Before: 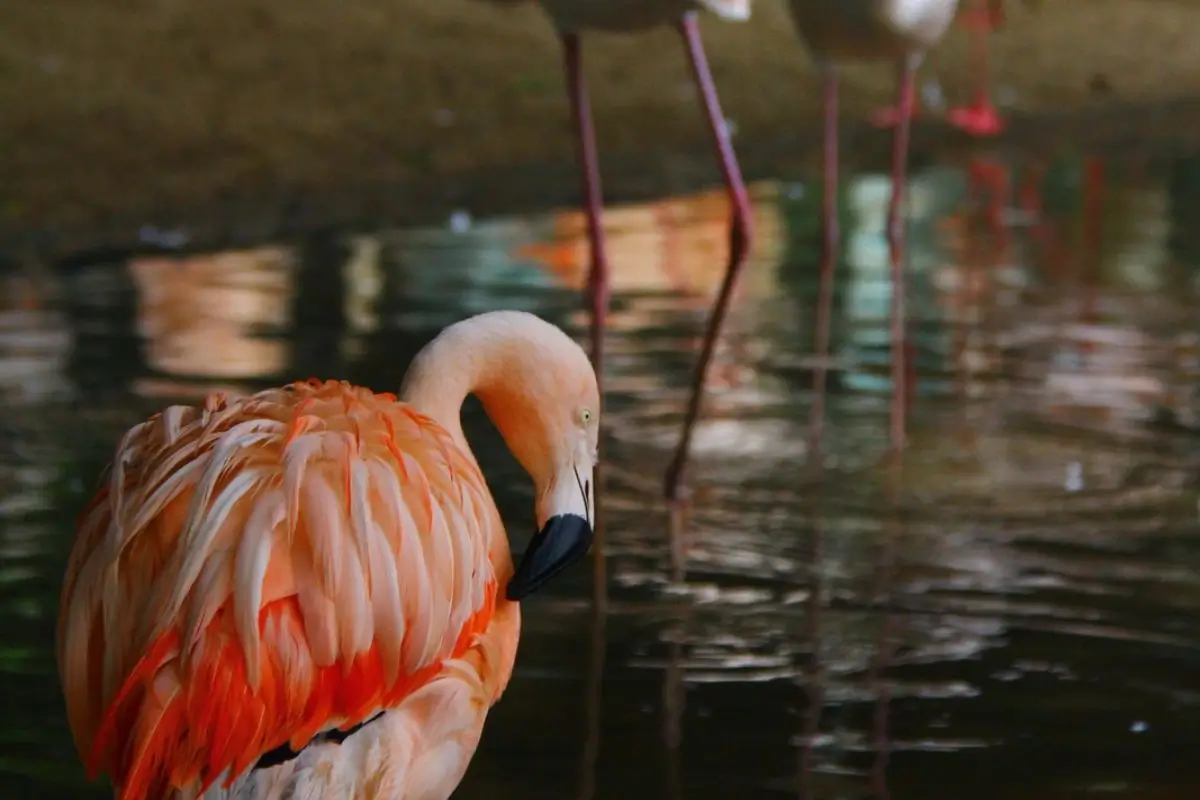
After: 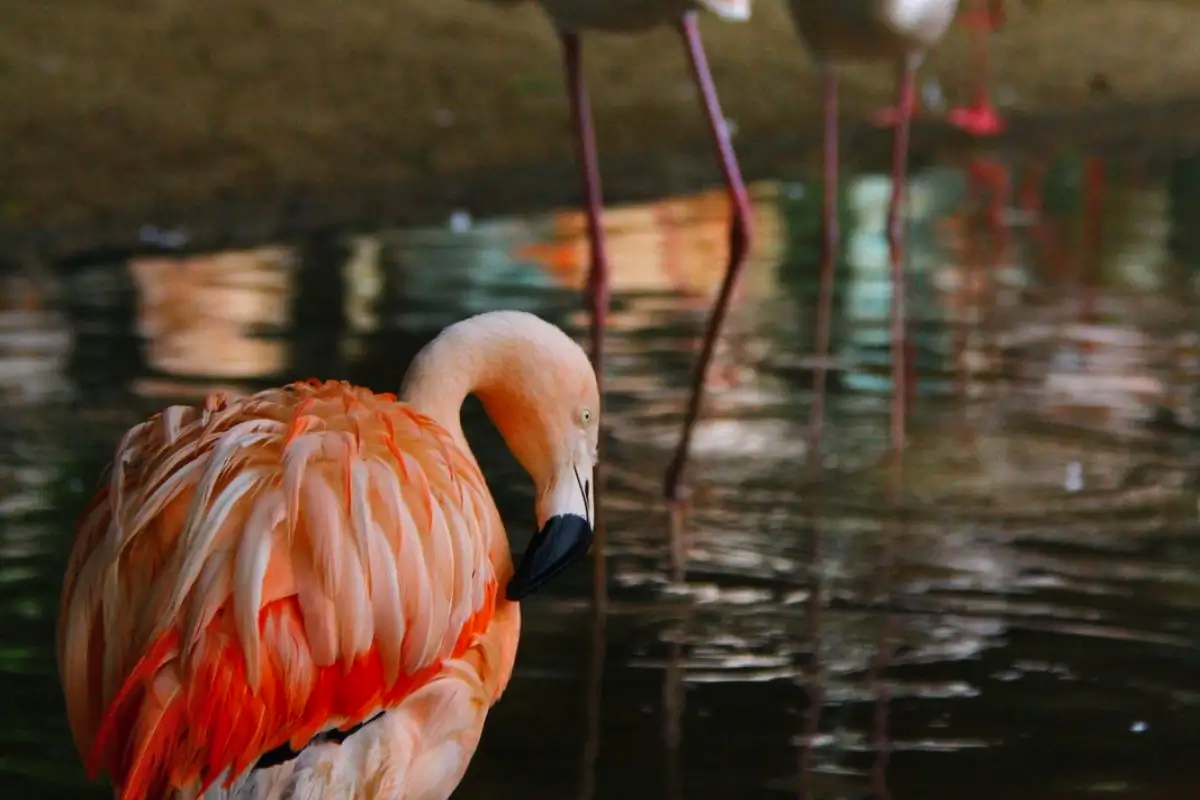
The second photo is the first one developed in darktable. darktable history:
color balance: contrast 10%
shadows and highlights: shadows 32, highlights -32, soften with gaussian
